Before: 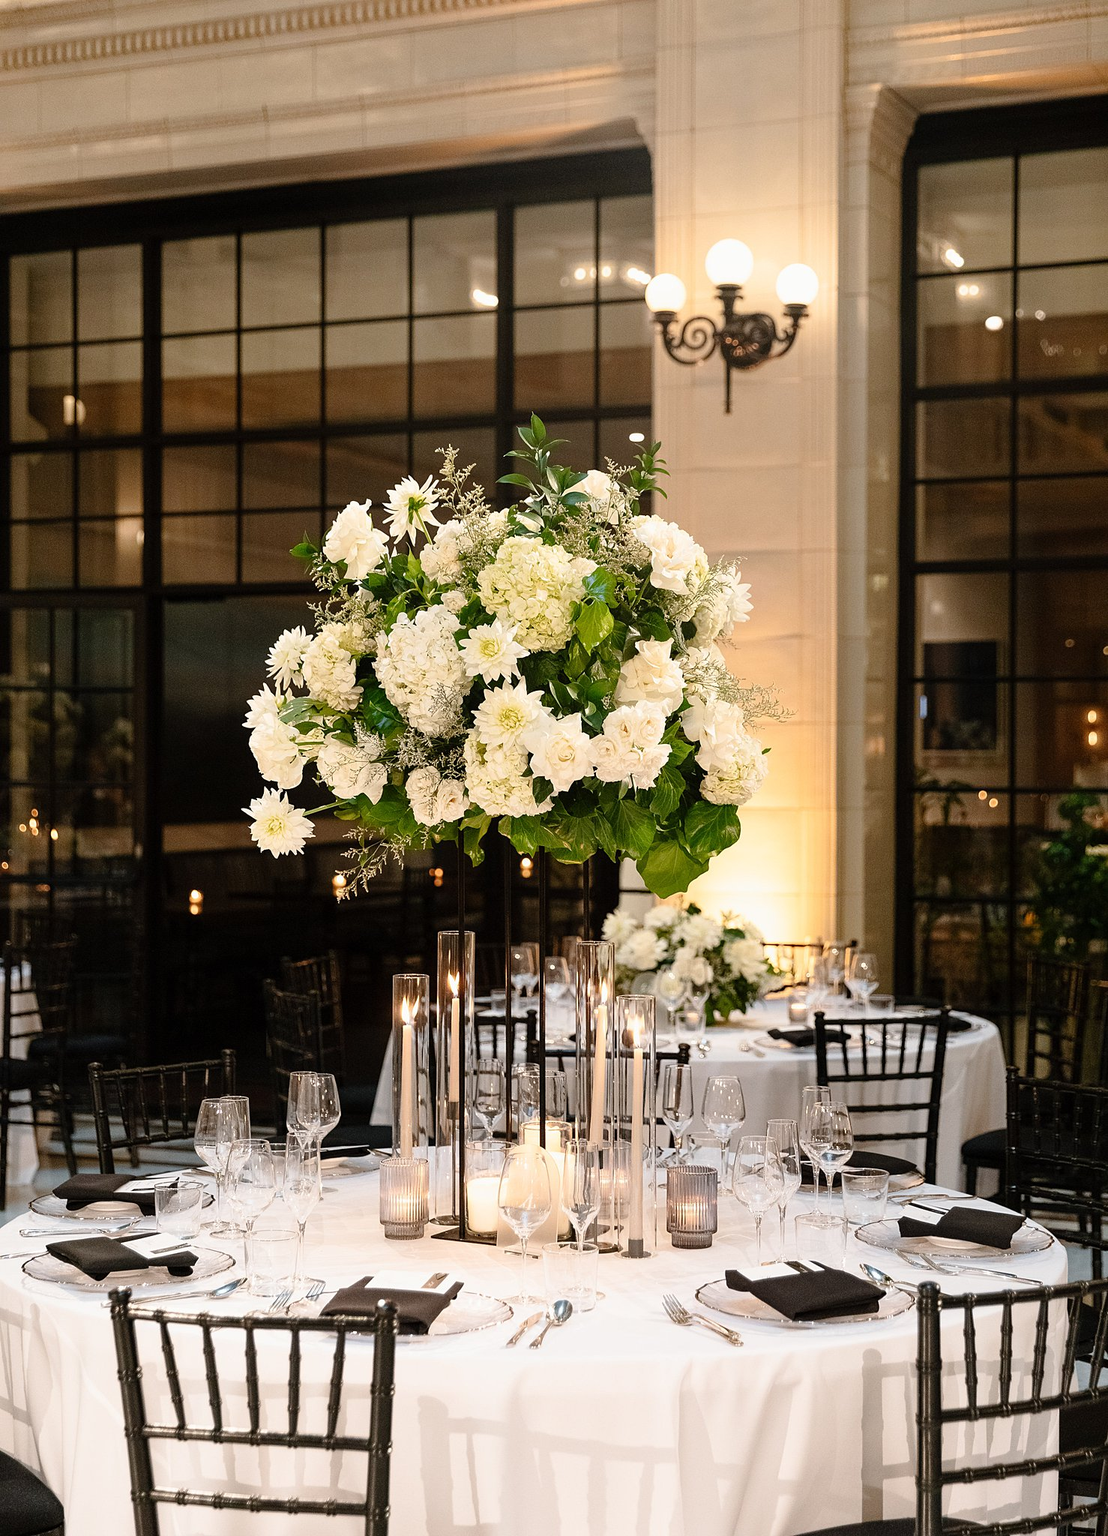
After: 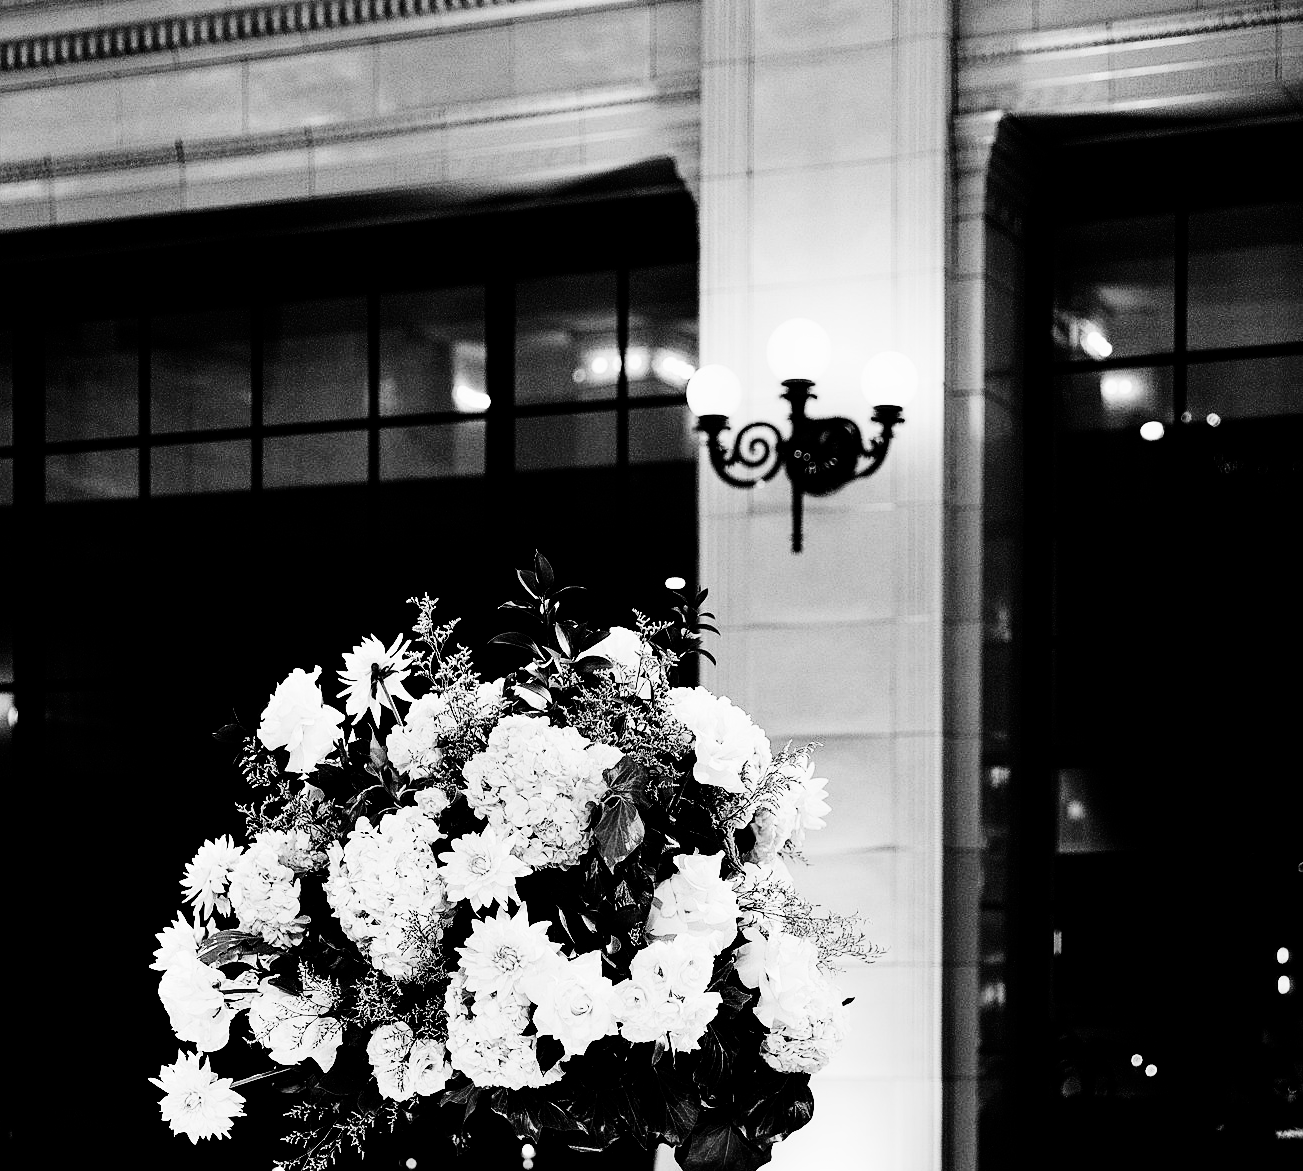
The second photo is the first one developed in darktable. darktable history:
crop and rotate: left 11.812%, bottom 42.776%
monochrome: a 2.21, b -1.33, size 2.2
contrast brightness saturation: contrast 0.77, brightness -1, saturation 1
